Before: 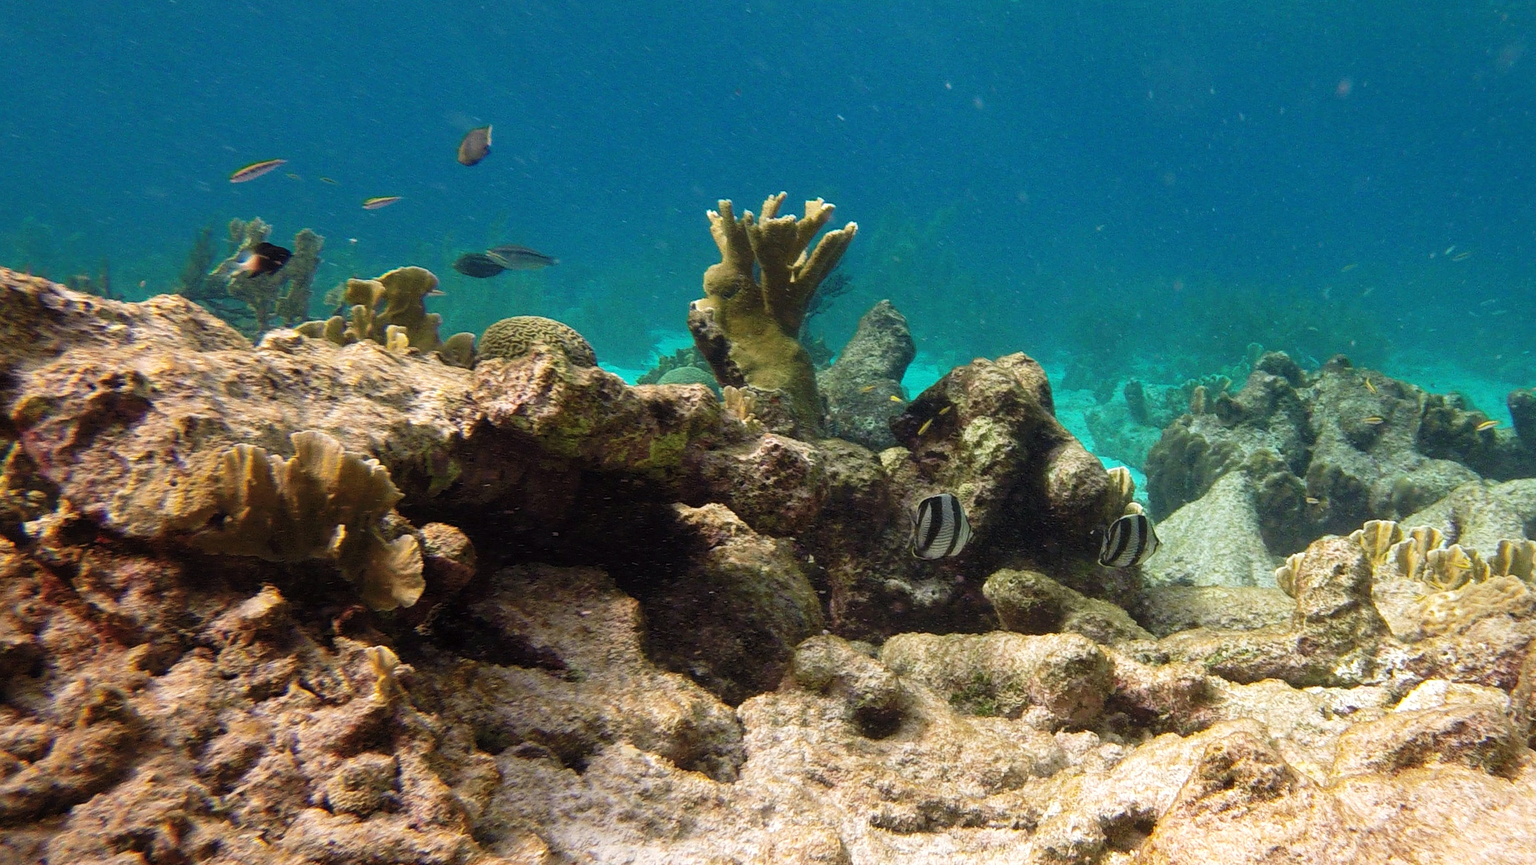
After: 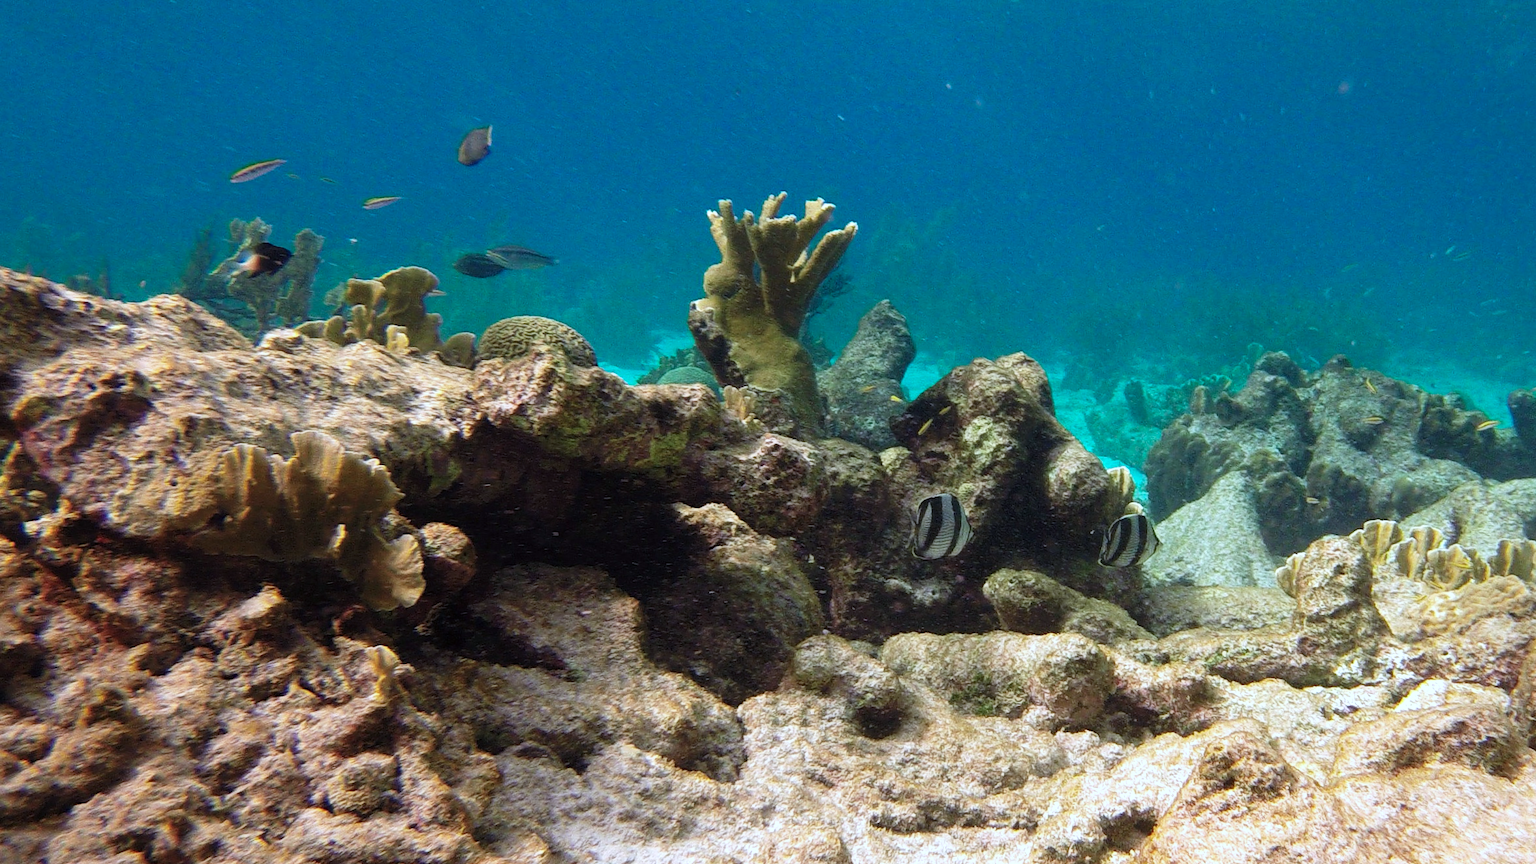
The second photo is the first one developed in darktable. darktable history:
color calibration: x 0.372, y 0.386, temperature 4285.99 K, saturation algorithm version 1 (2020)
